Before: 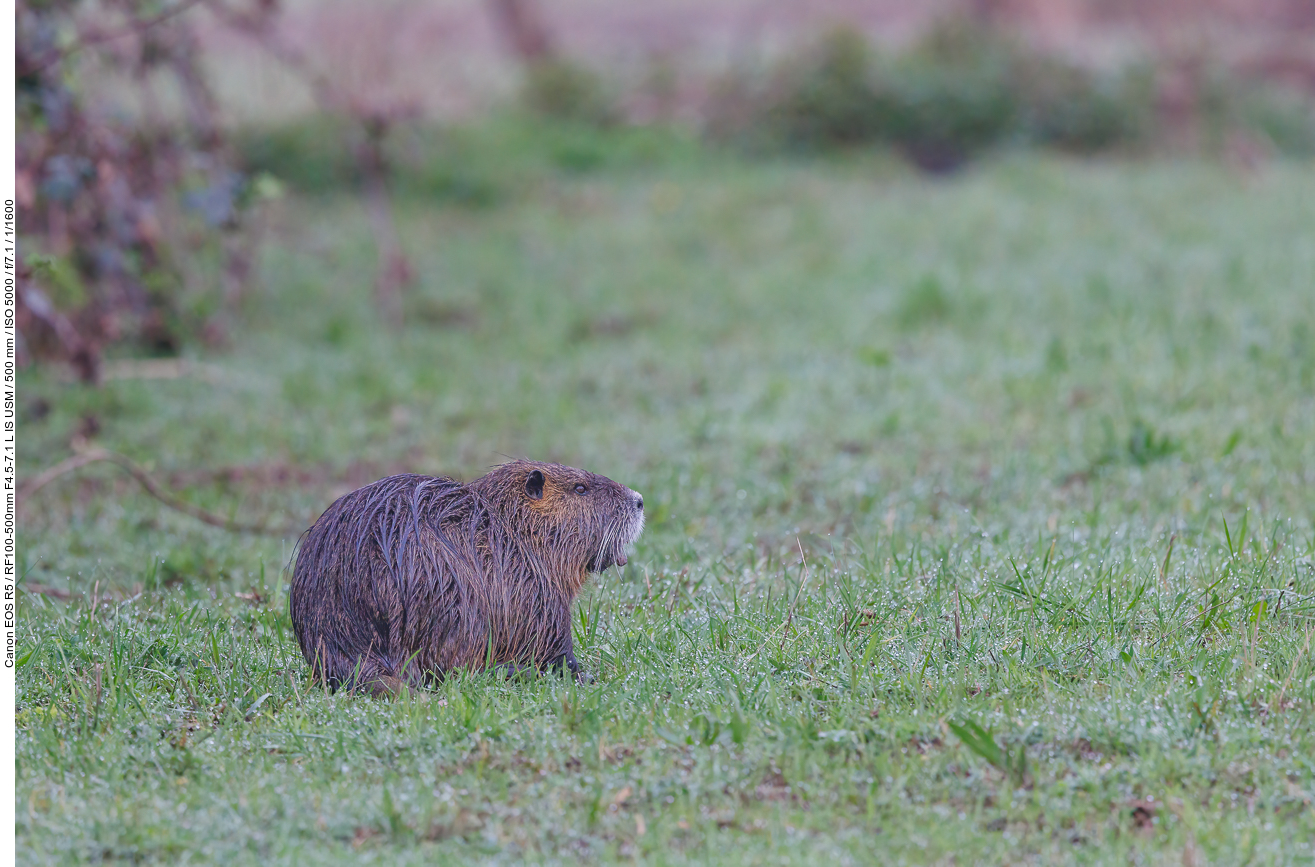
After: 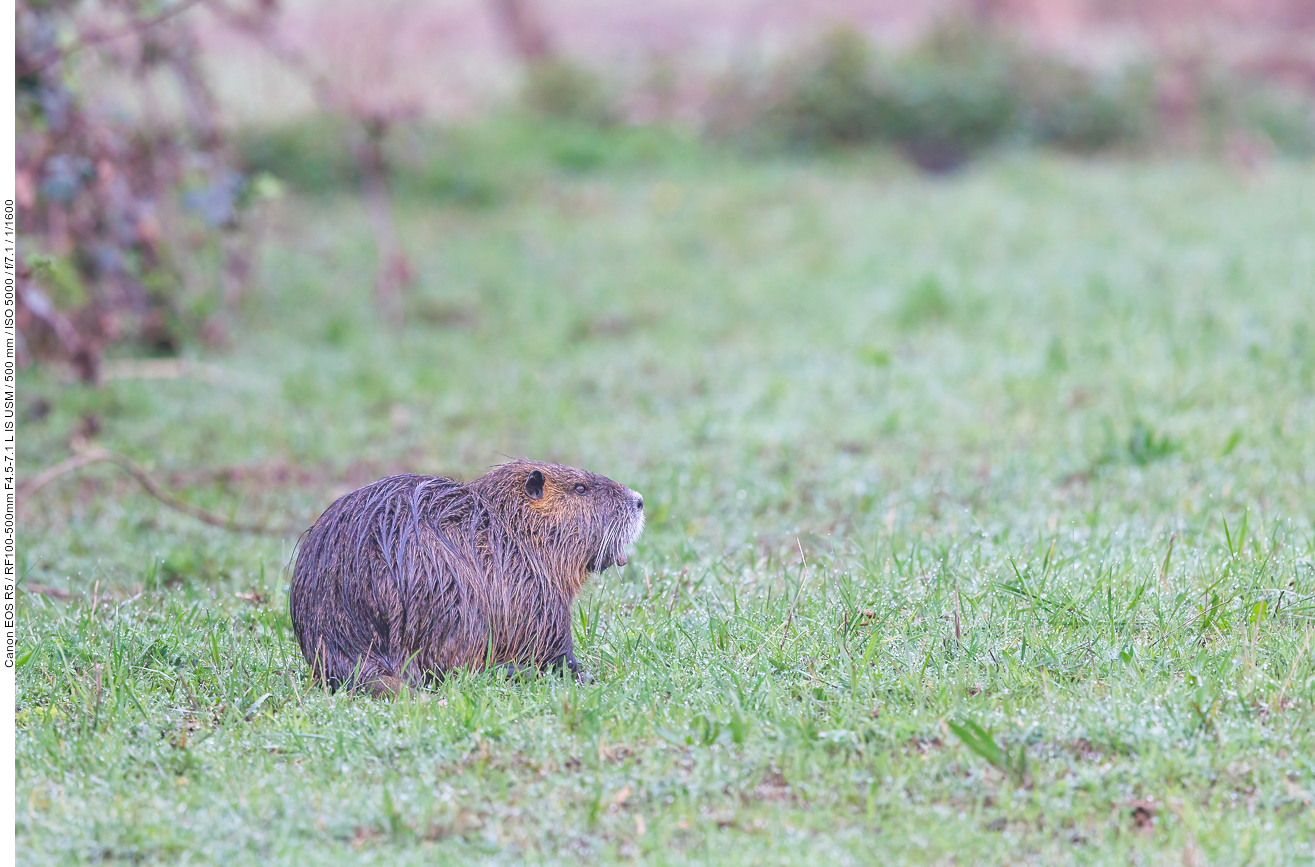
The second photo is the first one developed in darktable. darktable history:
contrast brightness saturation: contrast 0.05, brightness 0.06, saturation 0.01
base curve: curves: ch0 [(0, 0) (0.579, 0.807) (1, 1)], preserve colors none
